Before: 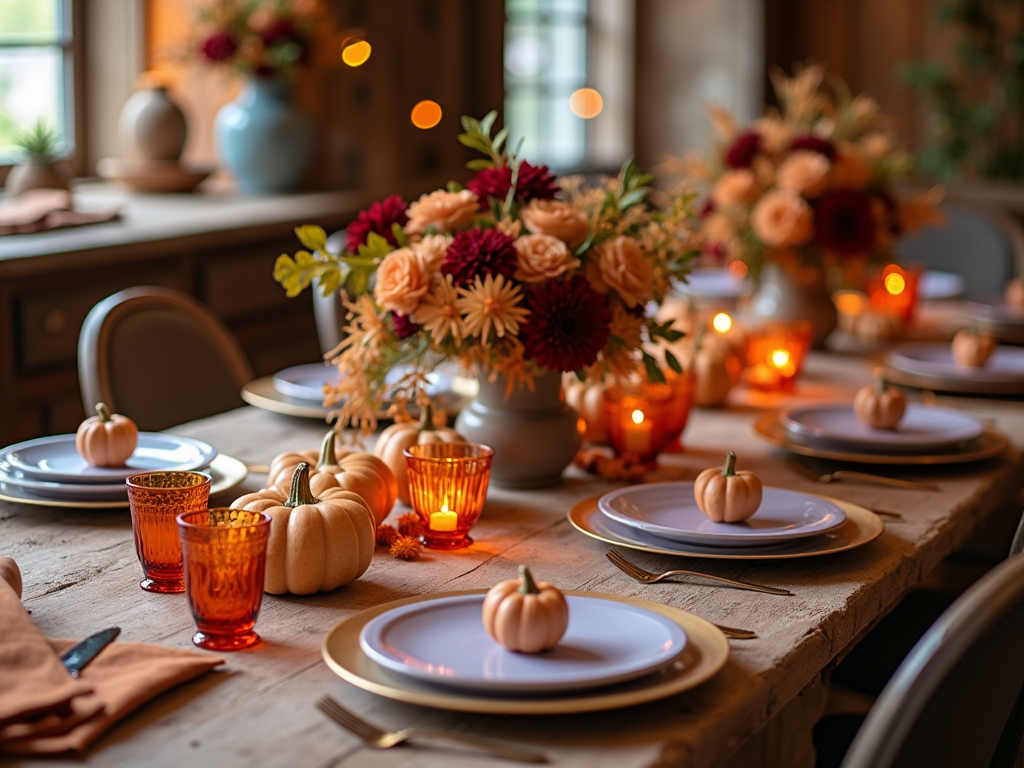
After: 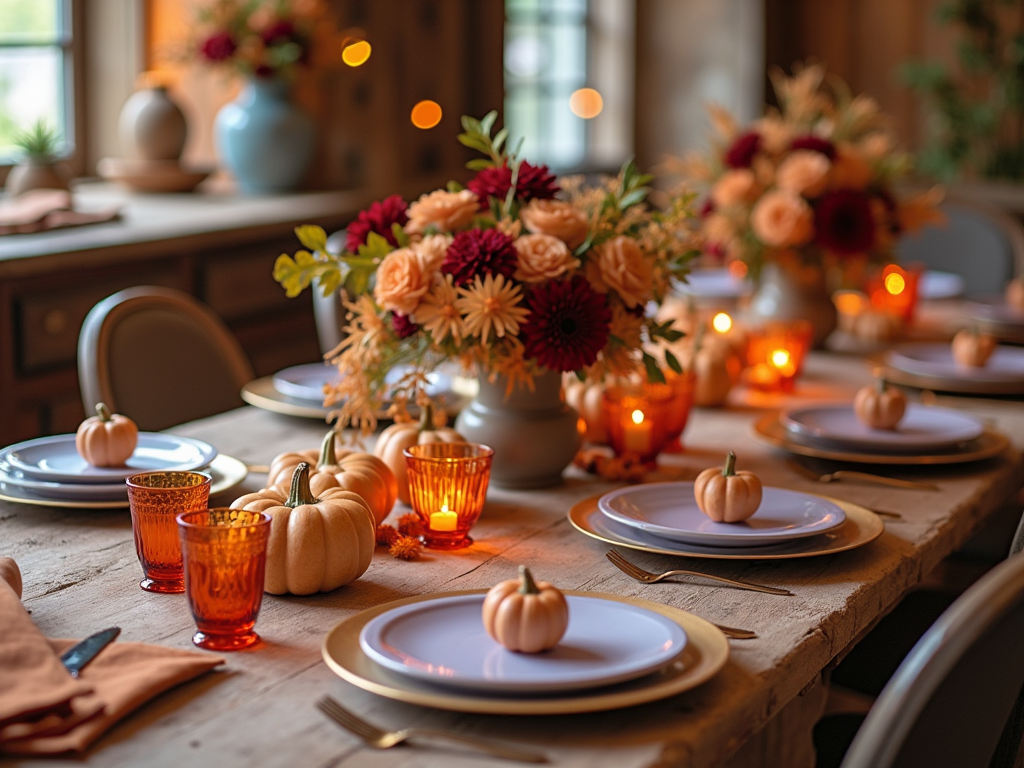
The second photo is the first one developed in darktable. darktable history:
shadows and highlights: shadows 43.17, highlights 7.37
